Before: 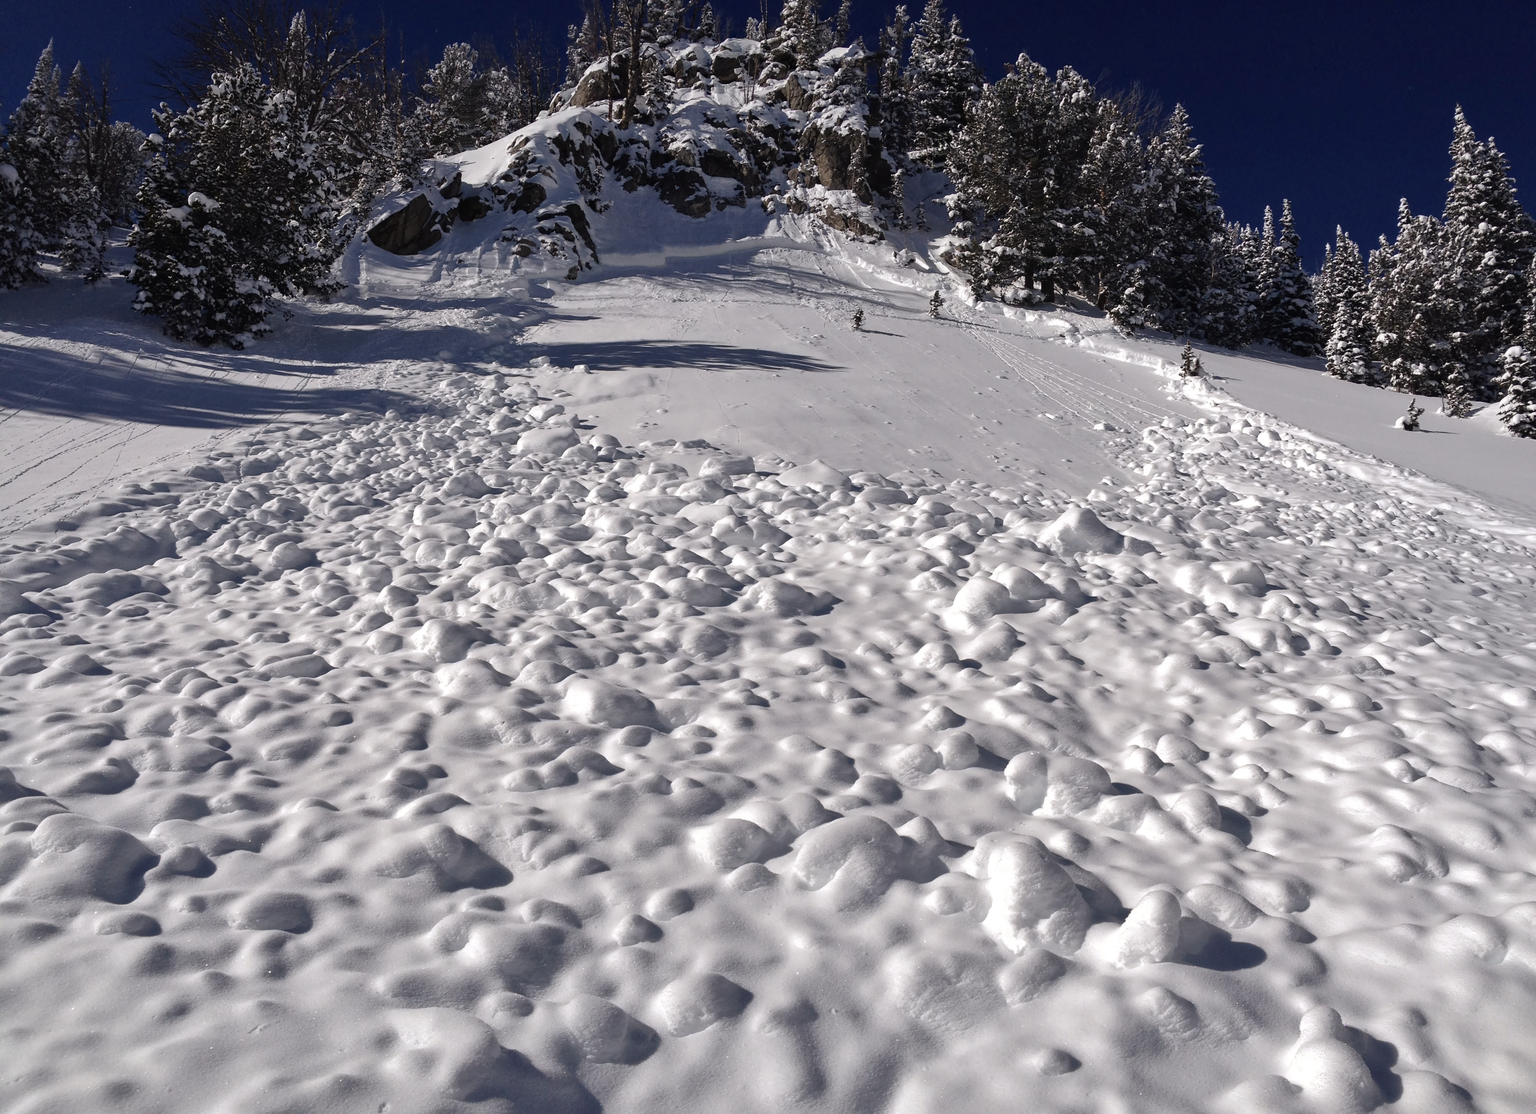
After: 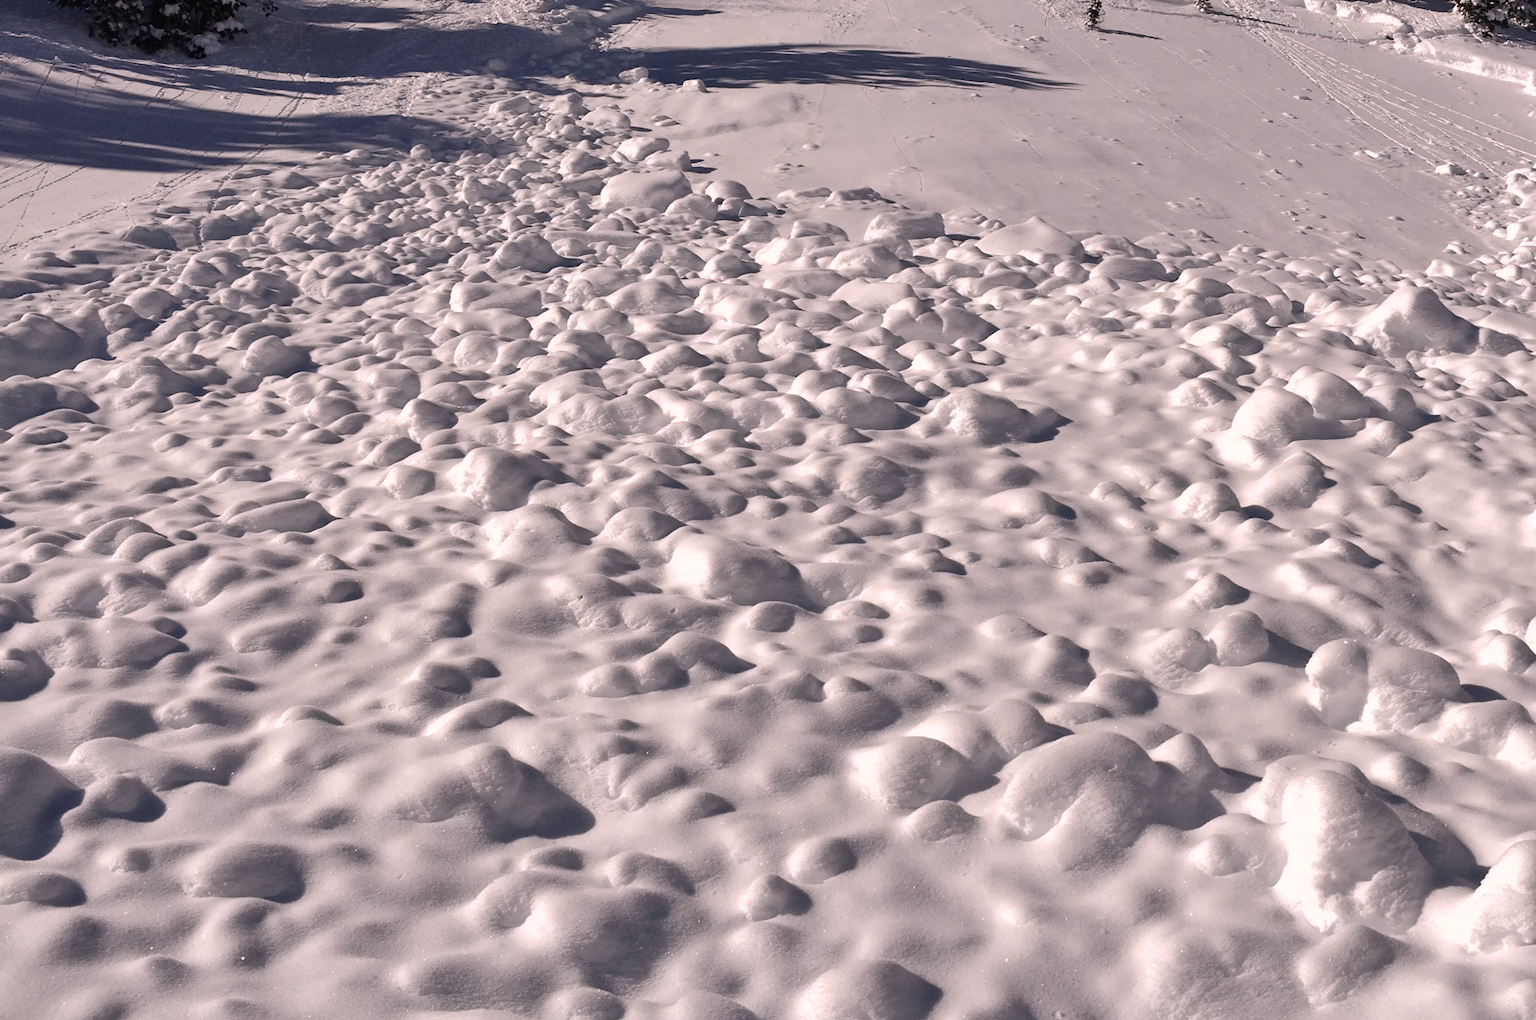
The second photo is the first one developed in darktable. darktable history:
crop: left 6.668%, top 27.813%, right 24.192%, bottom 8.86%
color correction: highlights a* 7.69, highlights b* 4.35
